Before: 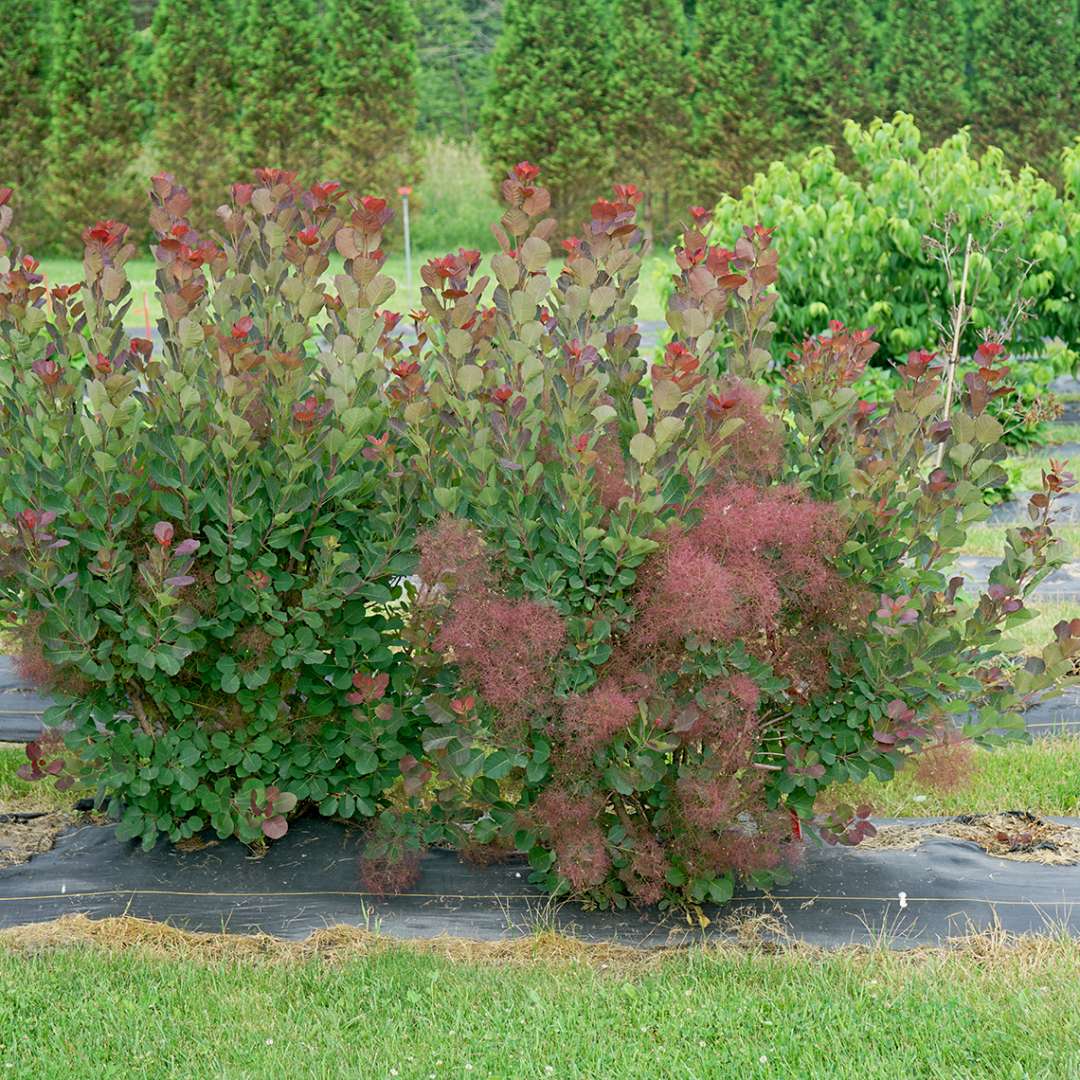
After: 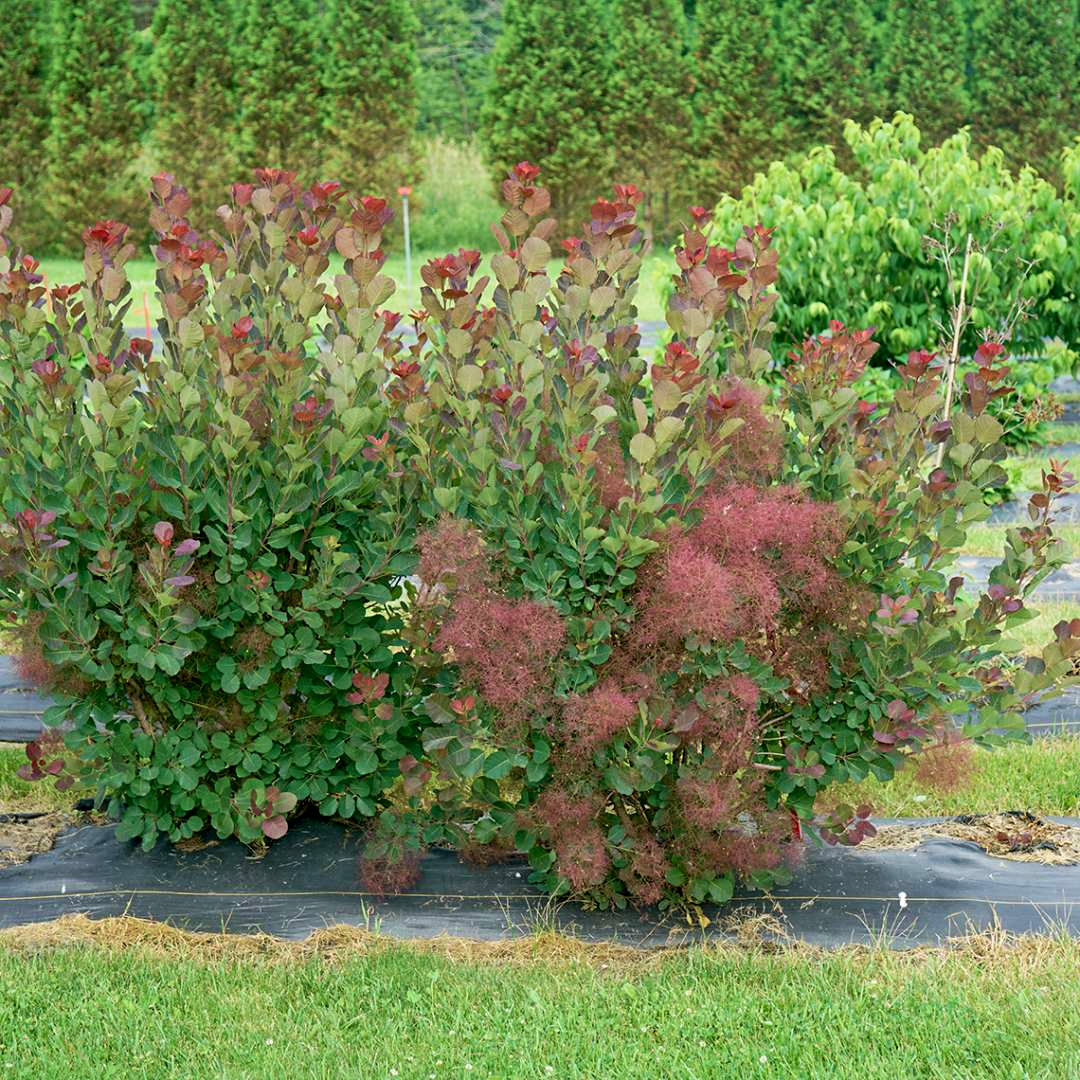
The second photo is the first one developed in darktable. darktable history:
local contrast: mode bilateral grid, contrast 19, coarseness 51, detail 129%, midtone range 0.2
velvia: on, module defaults
